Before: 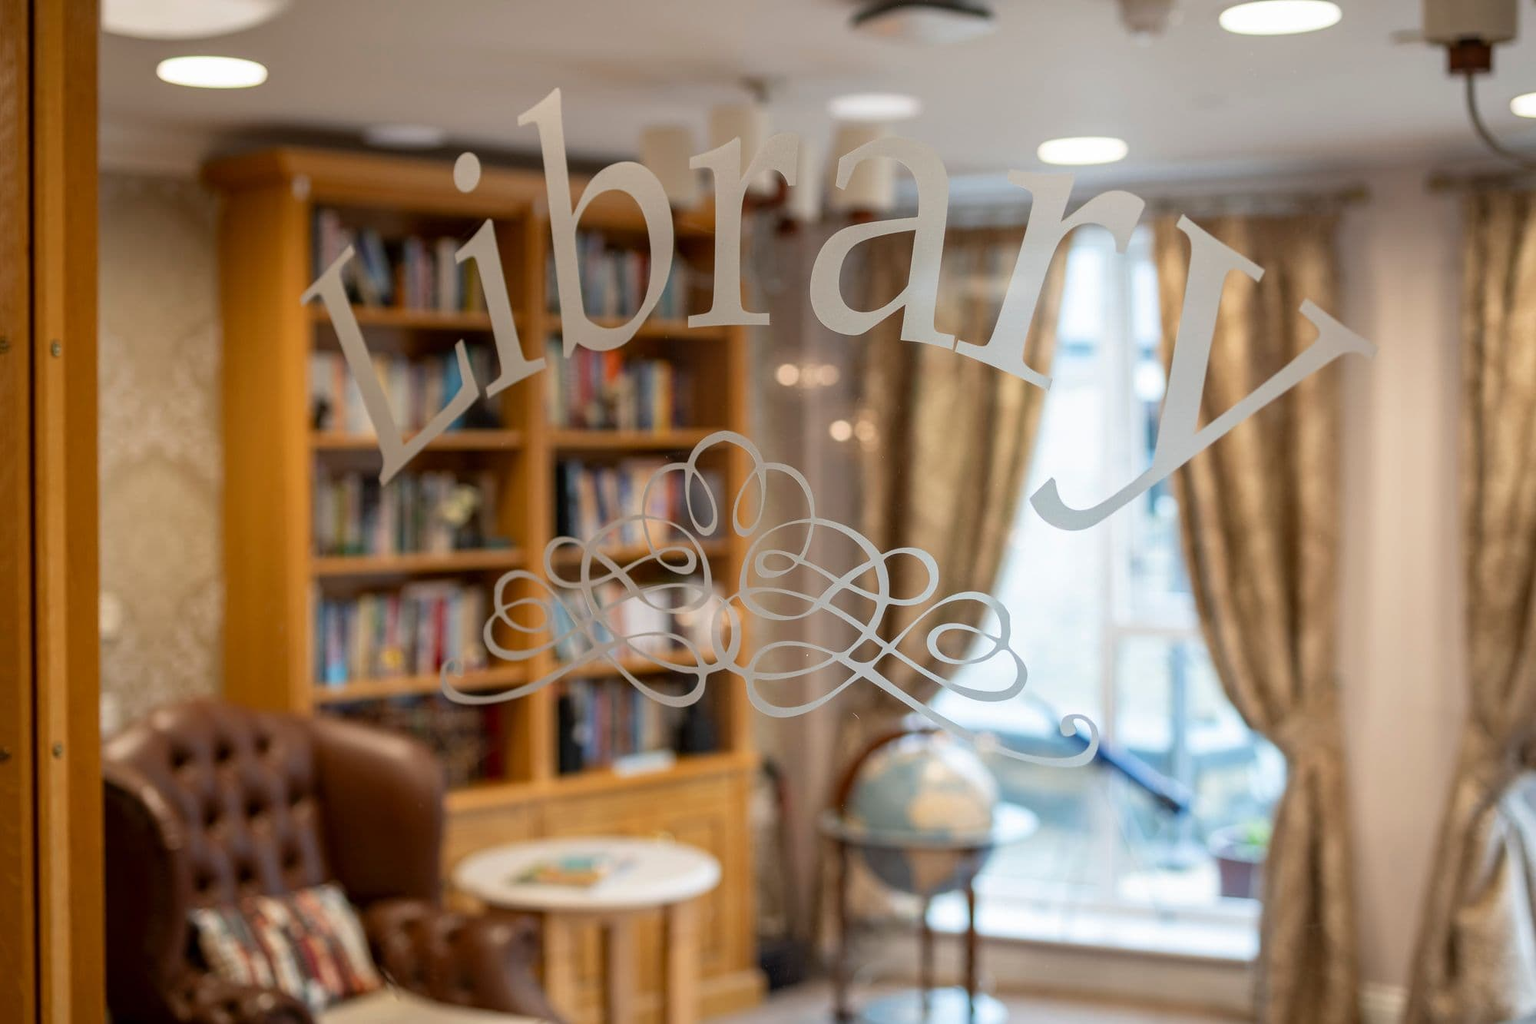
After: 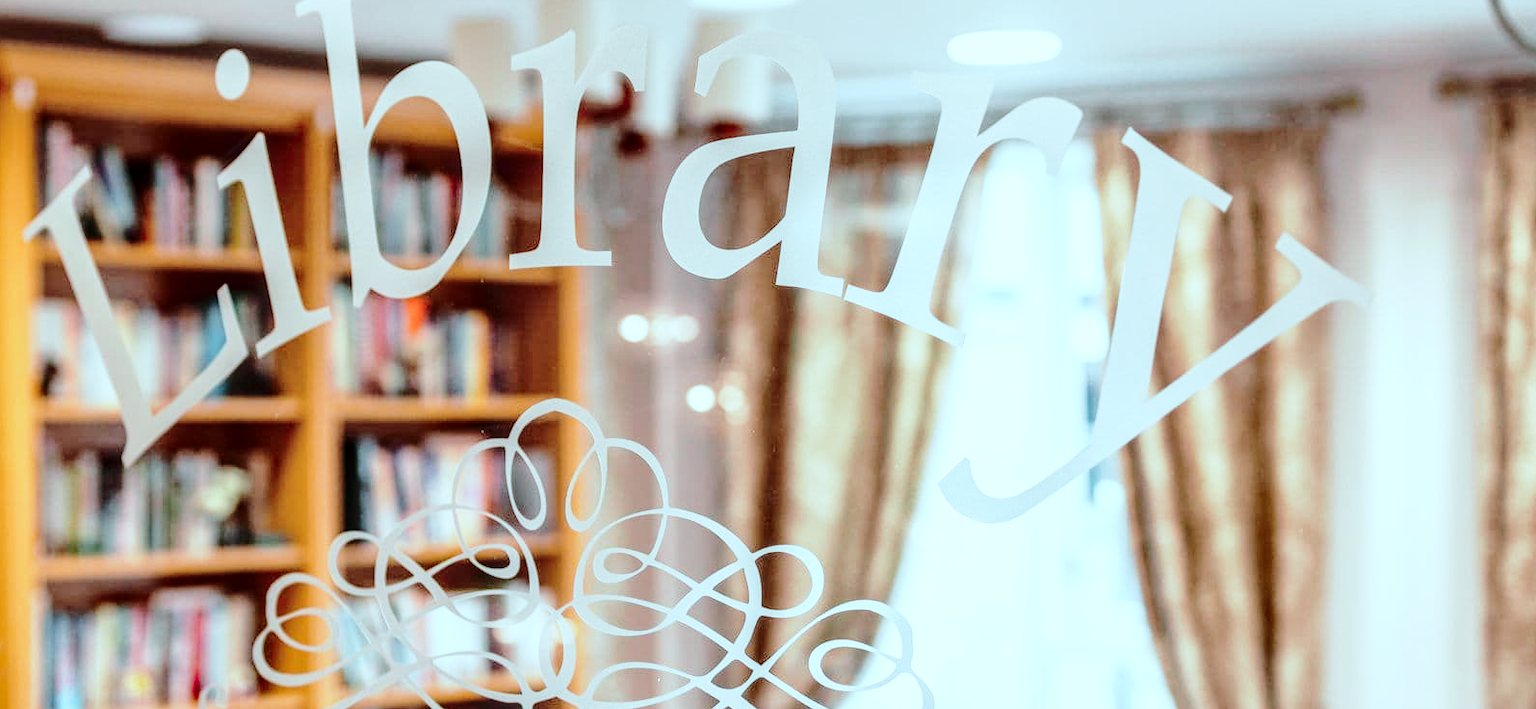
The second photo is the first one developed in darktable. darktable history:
shadows and highlights: shadows 48.89, highlights -41.06, soften with gaussian
exposure: black level correction 0, exposure 0.699 EV, compensate highlight preservation false
local contrast: on, module defaults
crop: left 18.372%, top 11.075%, right 1.854%, bottom 33.614%
tone curve: curves: ch0 [(0, 0) (0.058, 0.022) (0.265, 0.208) (0.41, 0.417) (0.485, 0.524) (0.638, 0.673) (0.845, 0.828) (0.994, 0.964)]; ch1 [(0, 0) (0.136, 0.146) (0.317, 0.34) (0.382, 0.408) (0.469, 0.482) (0.498, 0.497) (0.557, 0.573) (0.644, 0.643) (0.725, 0.765) (1, 1)]; ch2 [(0, 0) (0.352, 0.403) (0.45, 0.469) (0.502, 0.504) (0.54, 0.524) (0.592, 0.566) (0.638, 0.599) (1, 1)], color space Lab, independent channels, preserve colors none
color correction: highlights a* -10.3, highlights b* -10.54
base curve: curves: ch0 [(0, 0) (0.028, 0.03) (0.121, 0.232) (0.46, 0.748) (0.859, 0.968) (1, 1)], preserve colors none
